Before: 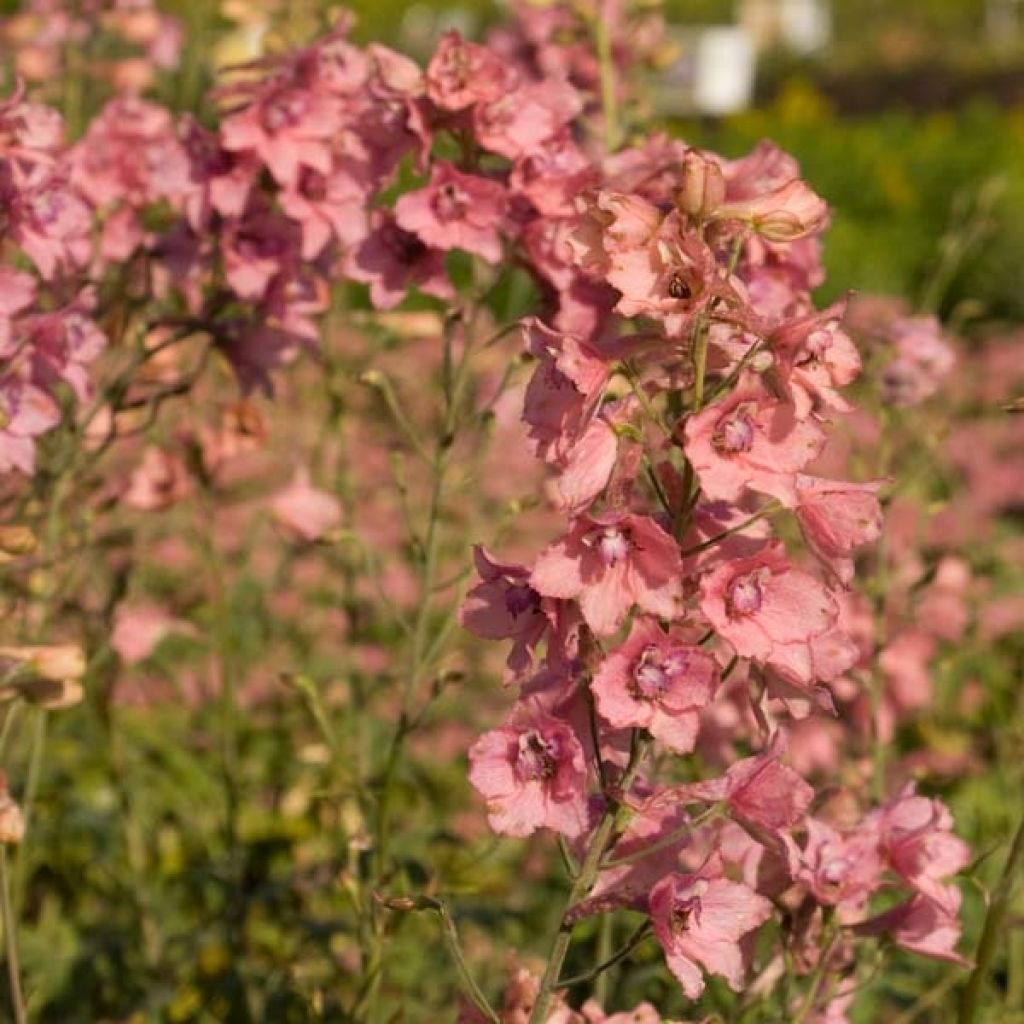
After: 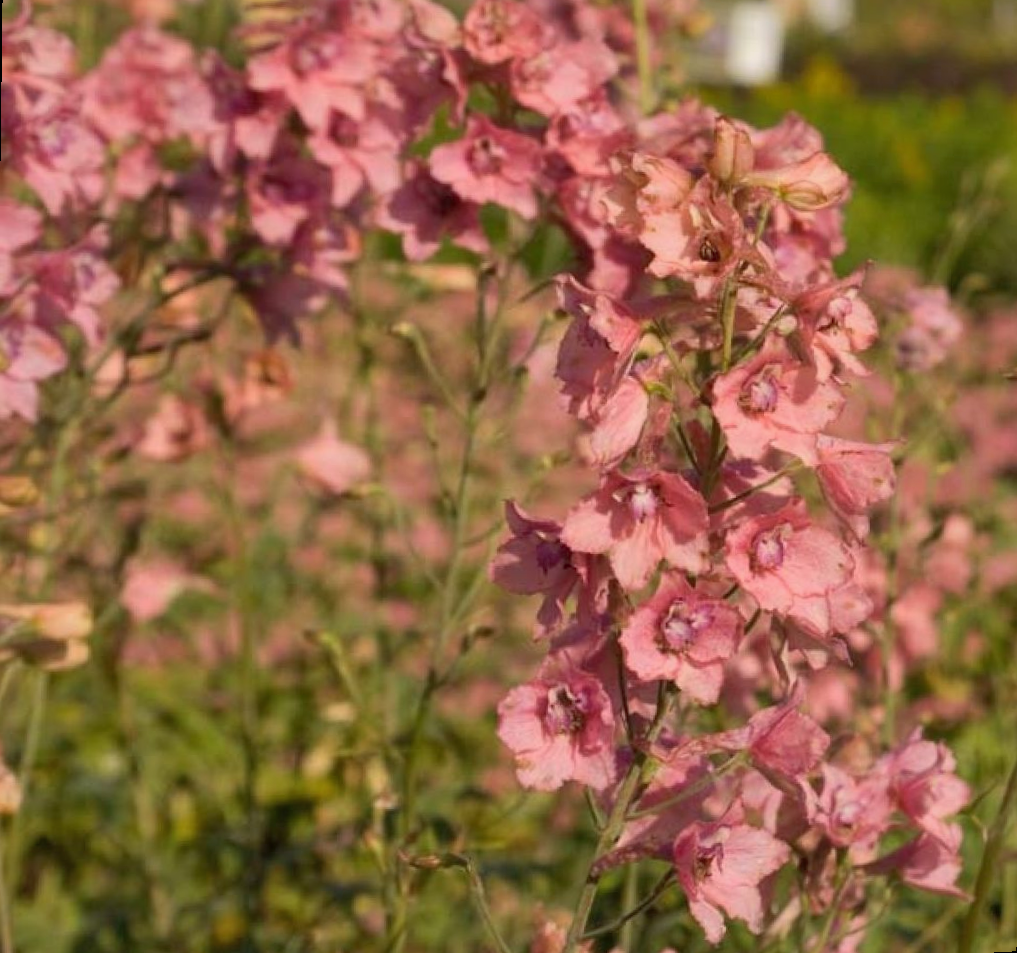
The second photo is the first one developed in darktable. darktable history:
shadows and highlights: on, module defaults
rotate and perspective: rotation 0.679°, lens shift (horizontal) 0.136, crop left 0.009, crop right 0.991, crop top 0.078, crop bottom 0.95
